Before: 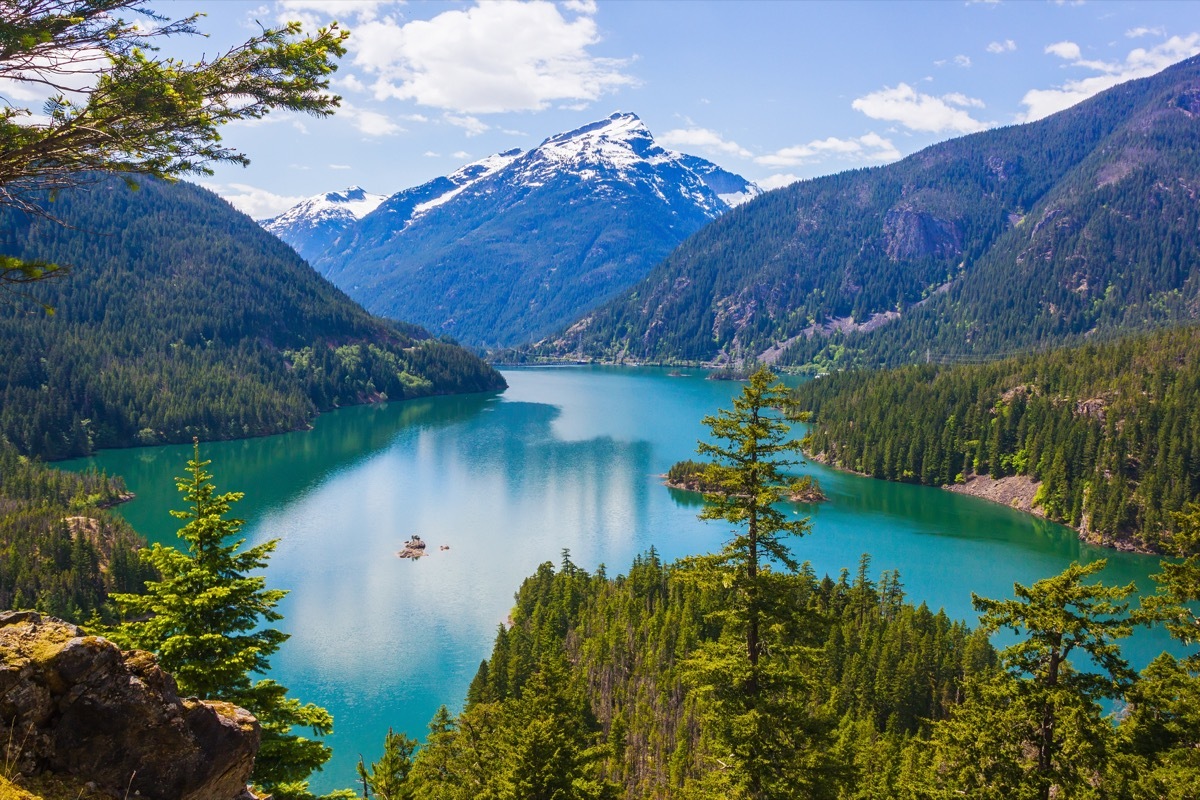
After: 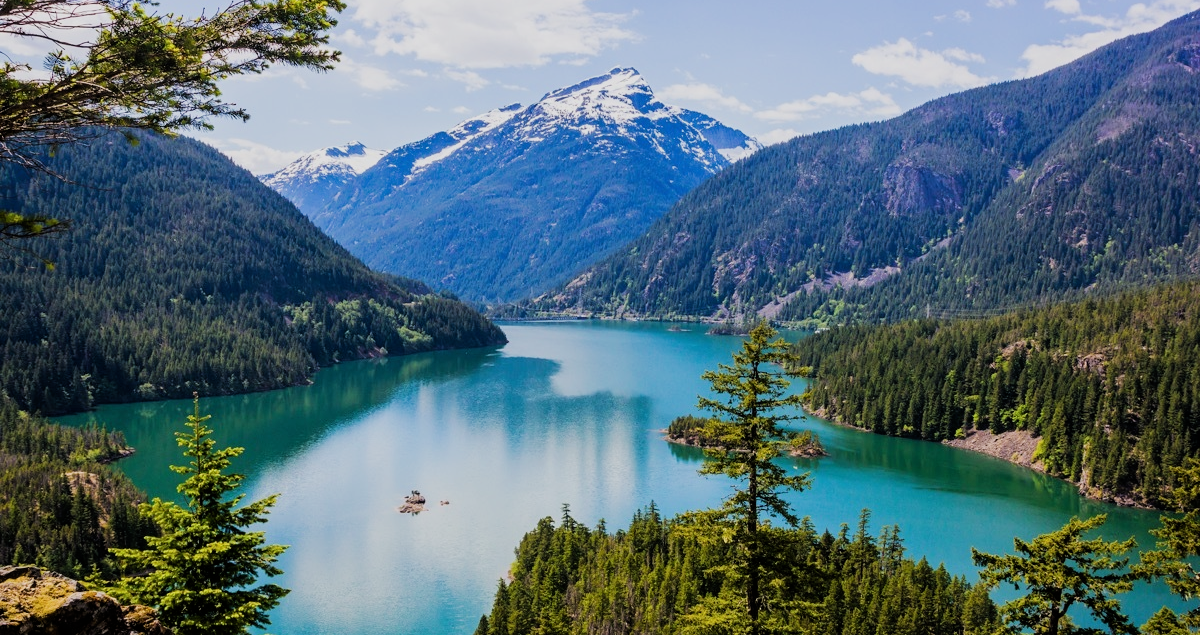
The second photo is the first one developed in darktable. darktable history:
filmic rgb: black relative exposure -5.01 EV, white relative exposure 4 EV, threshold 2.94 EV, hardness 2.89, contrast 1.193, highlights saturation mix -29.08%, enable highlight reconstruction true
crop and rotate: top 5.665%, bottom 14.851%
